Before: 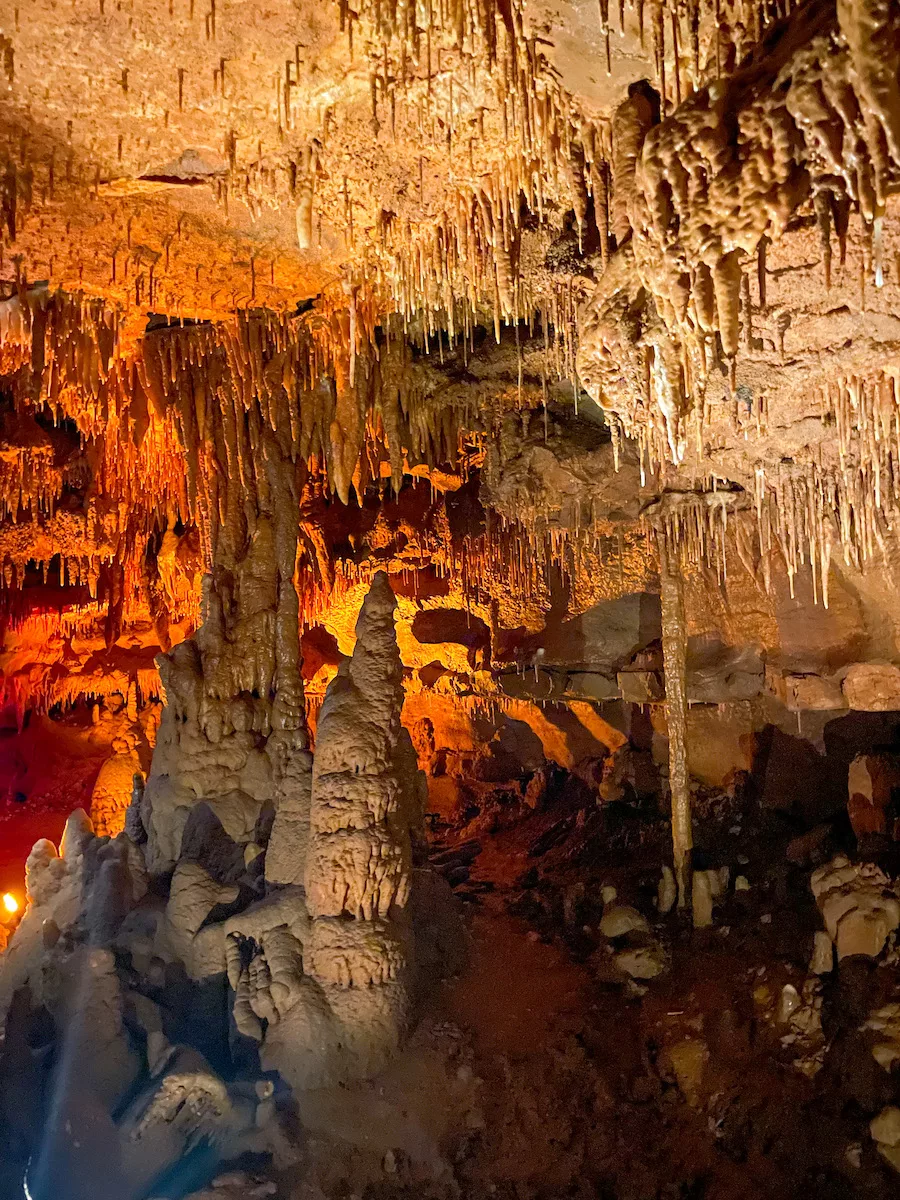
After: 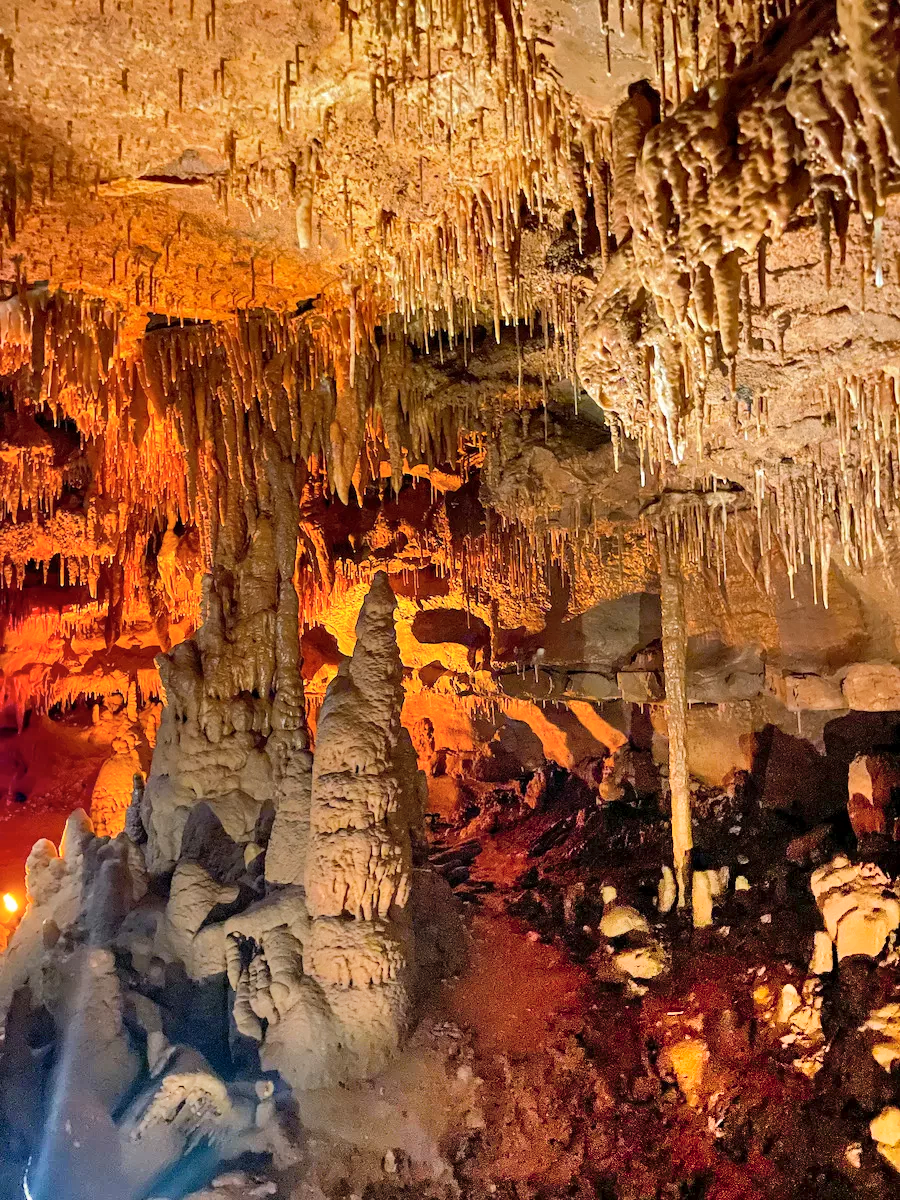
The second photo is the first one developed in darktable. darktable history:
shadows and highlights: shadows 76.29, highlights -60.56, soften with gaussian
exposure: black level correction 0.001, compensate exposure bias true, compensate highlight preservation false
